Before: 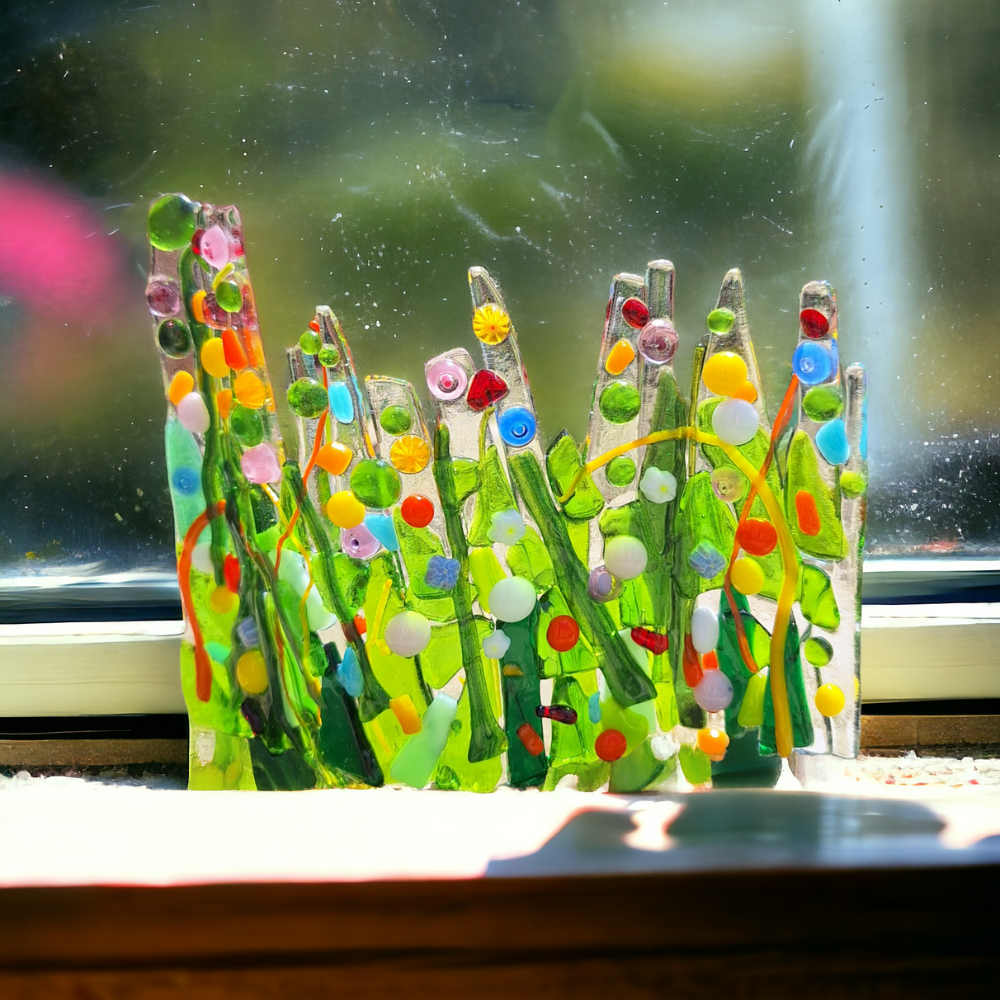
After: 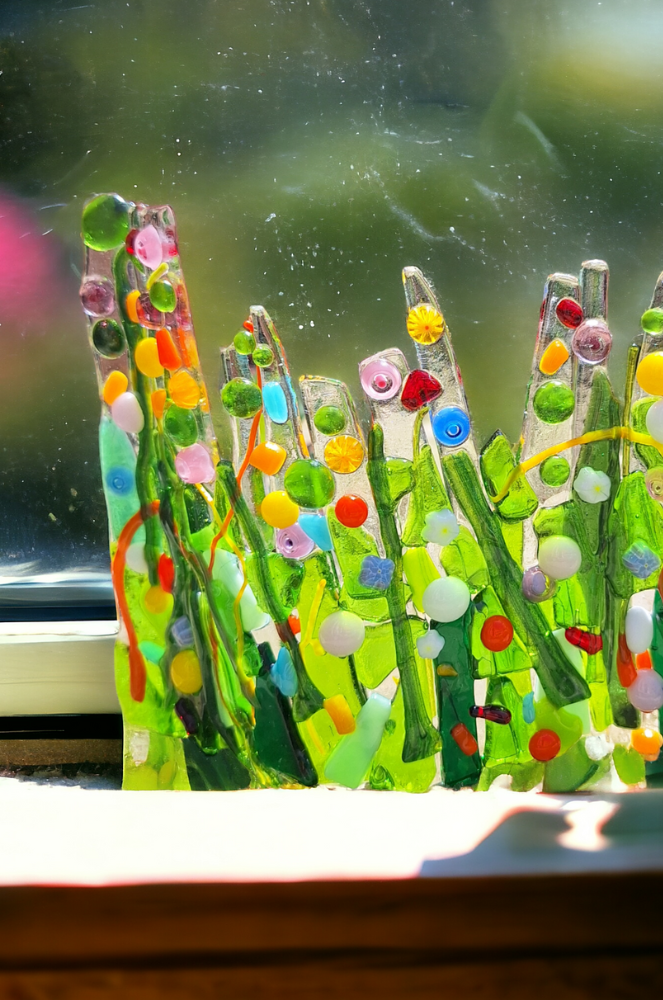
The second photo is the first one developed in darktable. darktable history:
crop and rotate: left 6.617%, right 27.044%
